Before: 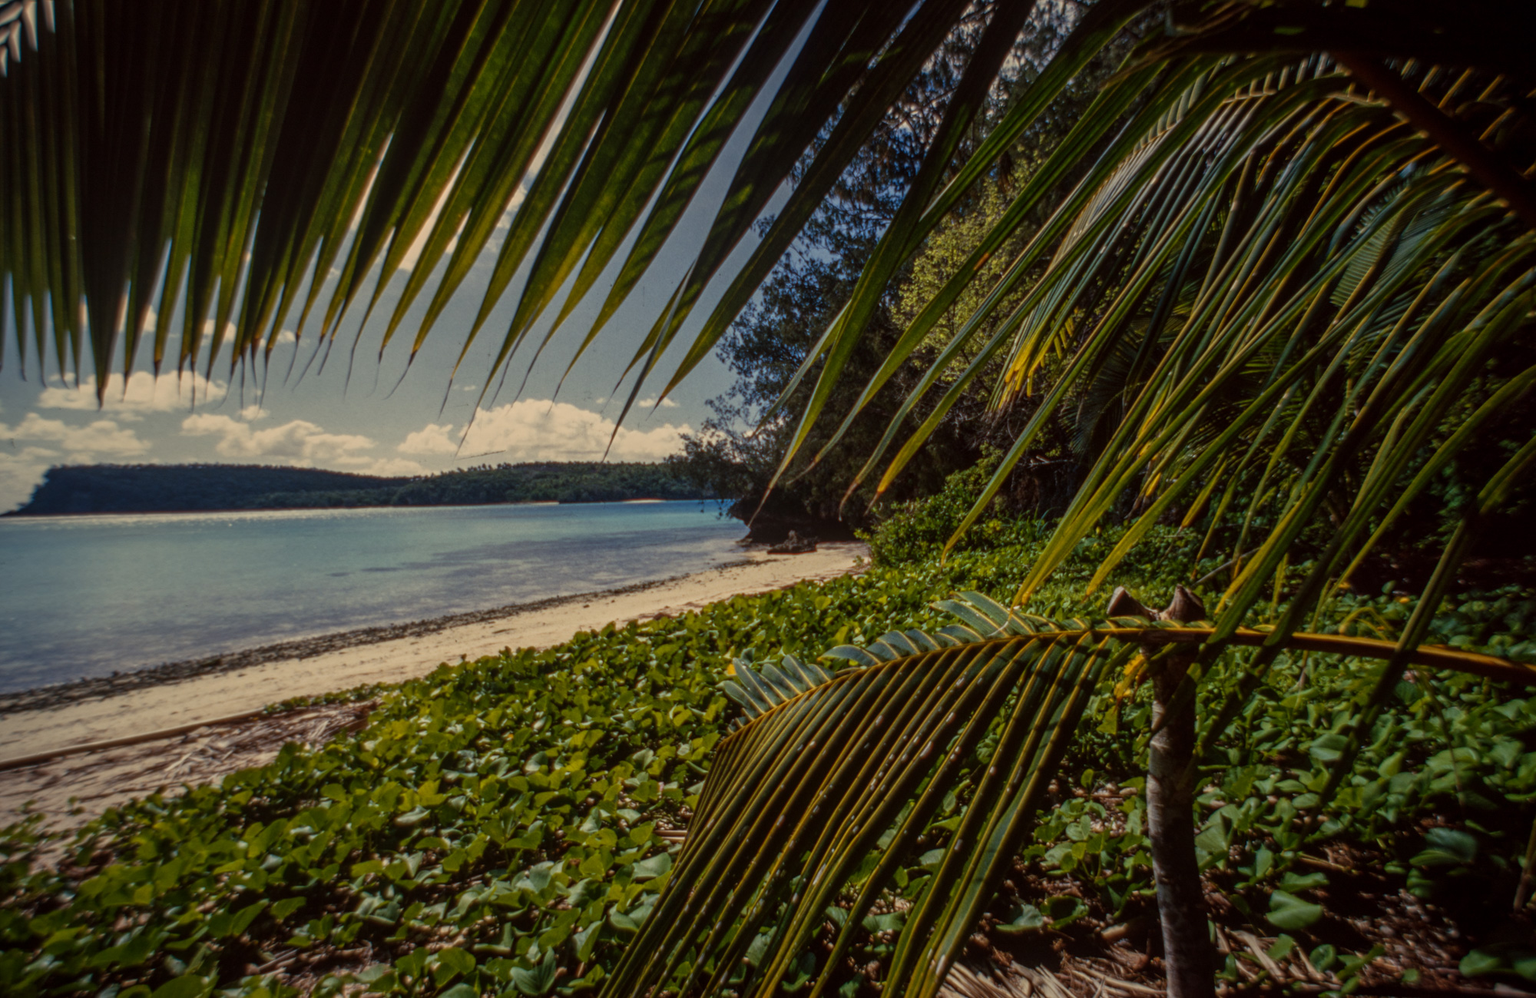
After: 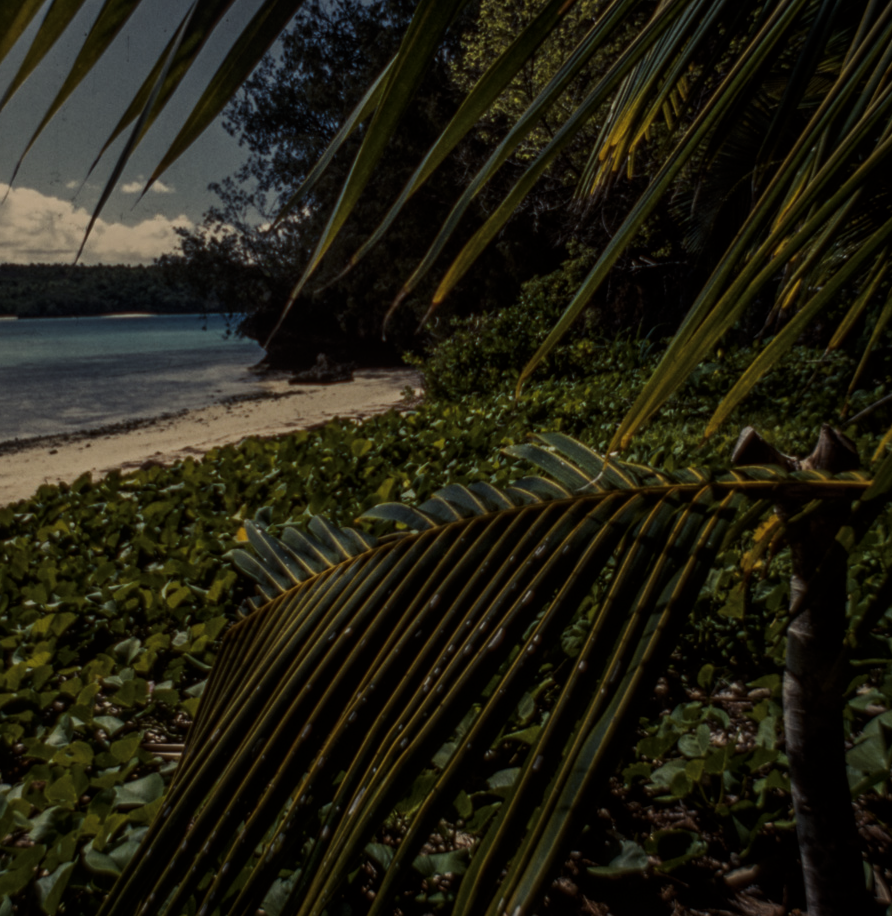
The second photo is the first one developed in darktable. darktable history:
levels: white 99.92%, levels [0, 0.618, 1]
crop: left 35.517%, top 26.008%, right 19.879%, bottom 3.409%
